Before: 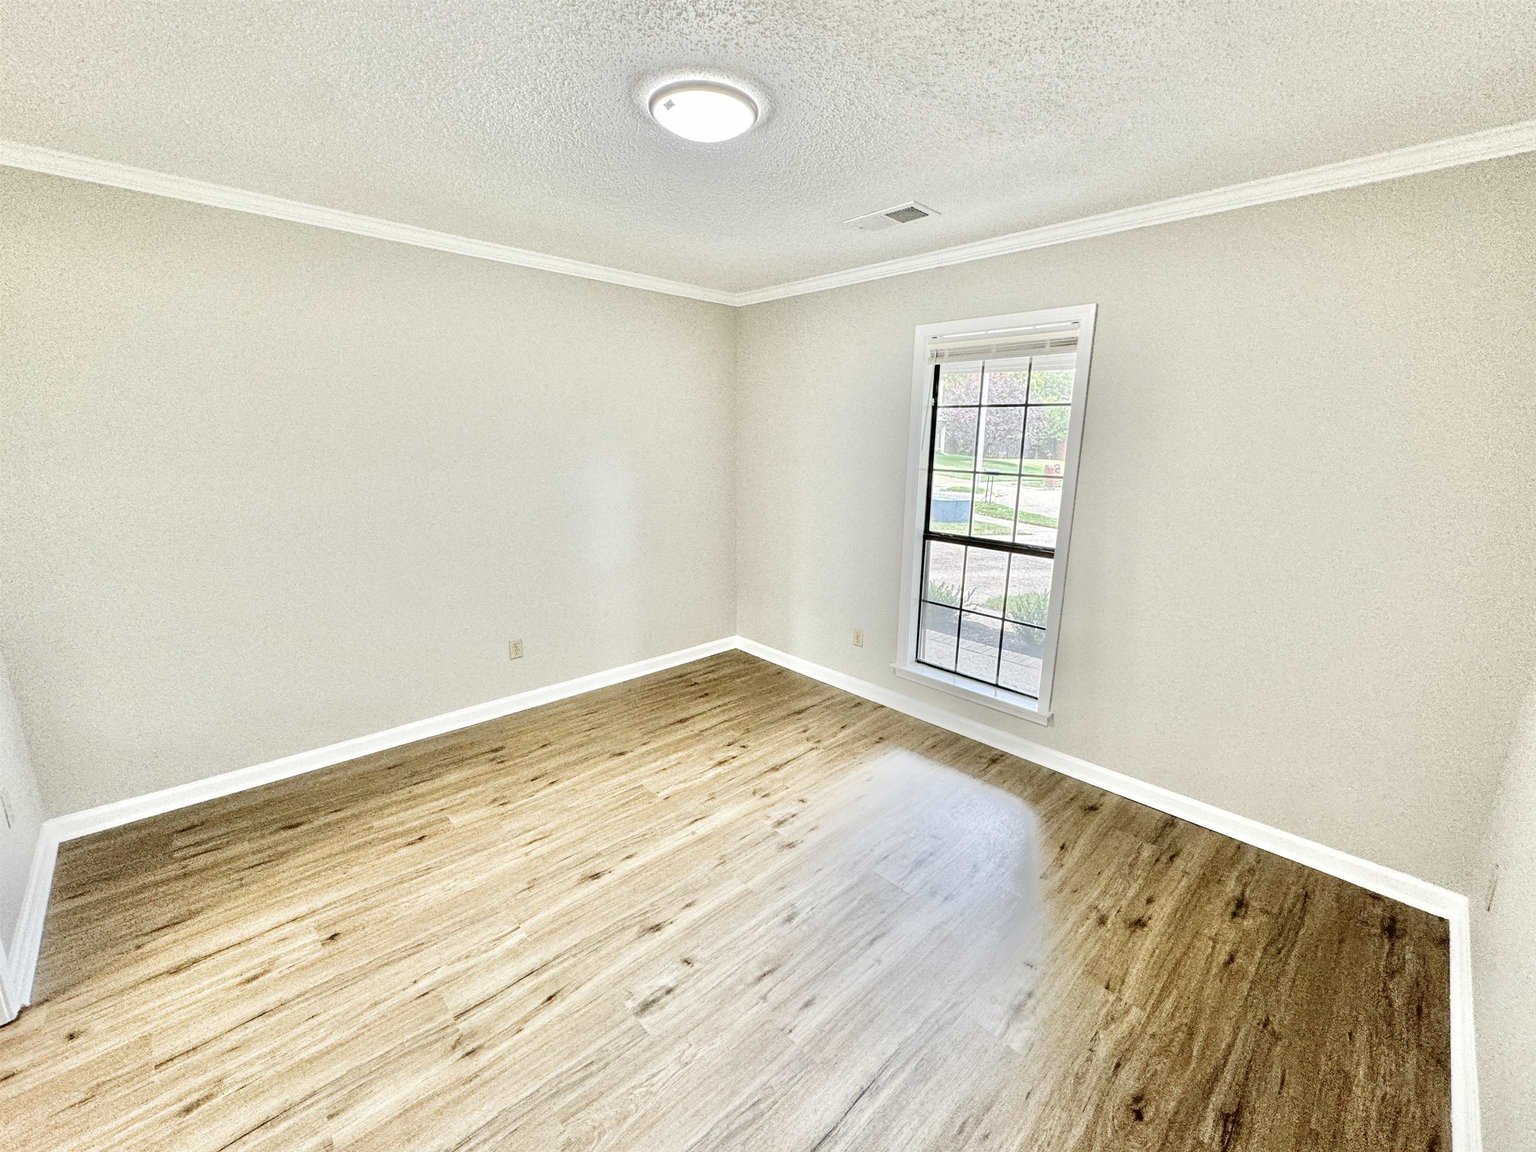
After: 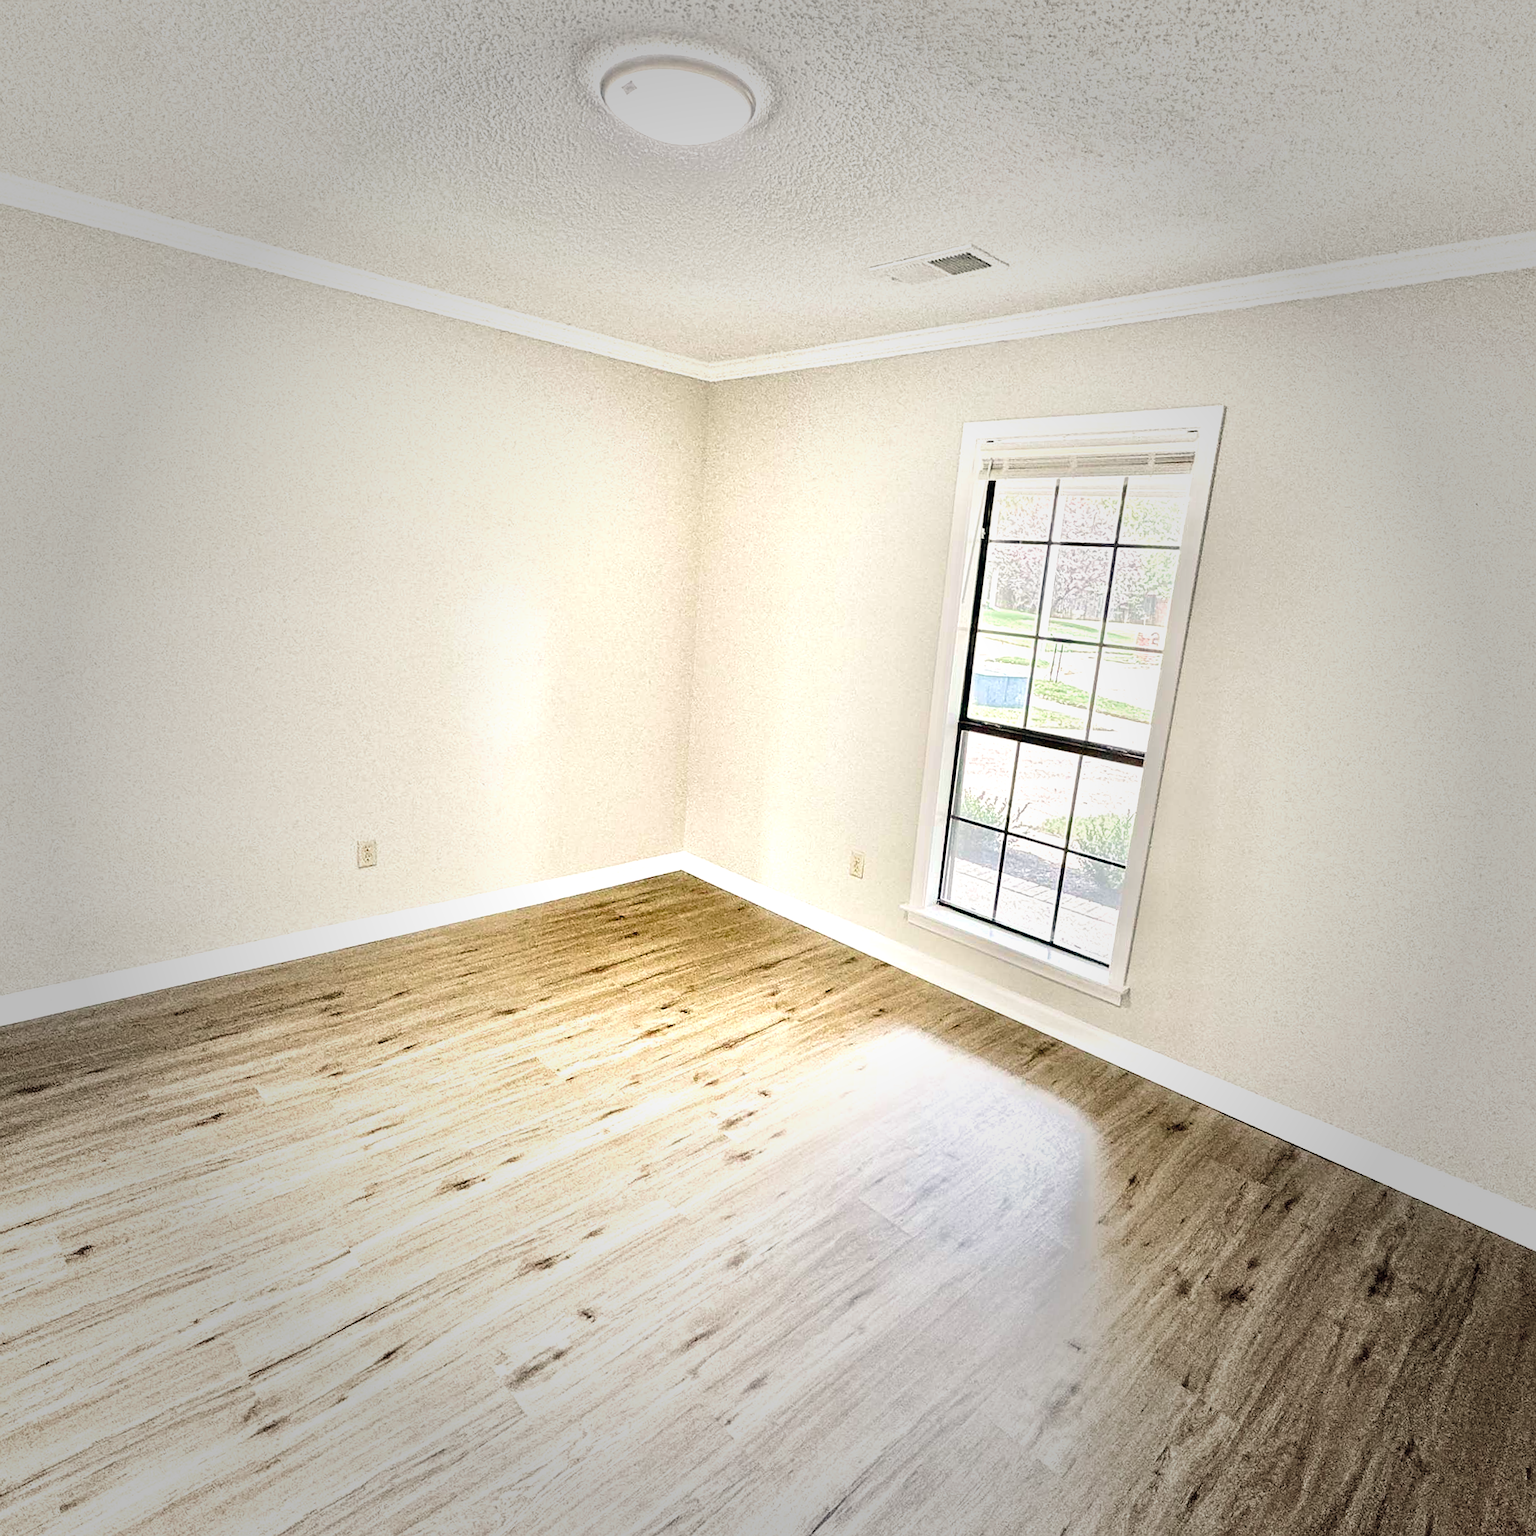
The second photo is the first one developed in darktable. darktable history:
exposure: black level correction 0.001, exposure 0.498 EV, compensate highlight preservation false
sharpen: radius 1.032
vignetting: fall-off start 33.07%, fall-off radius 64.57%, width/height ratio 0.958
crop and rotate: angle -3.19°, left 14.28%, top 0.022%, right 10.782%, bottom 0.086%
velvia: on, module defaults
color correction: highlights a* 2.75, highlights b* 5, shadows a* -1.59, shadows b* -4.83, saturation 0.784
color balance rgb: power › chroma 0.323%, power › hue 24.12°, perceptual saturation grading › global saturation 20%, perceptual saturation grading › highlights -25.909%, perceptual saturation grading › shadows 25.687%, global vibrance 20%
